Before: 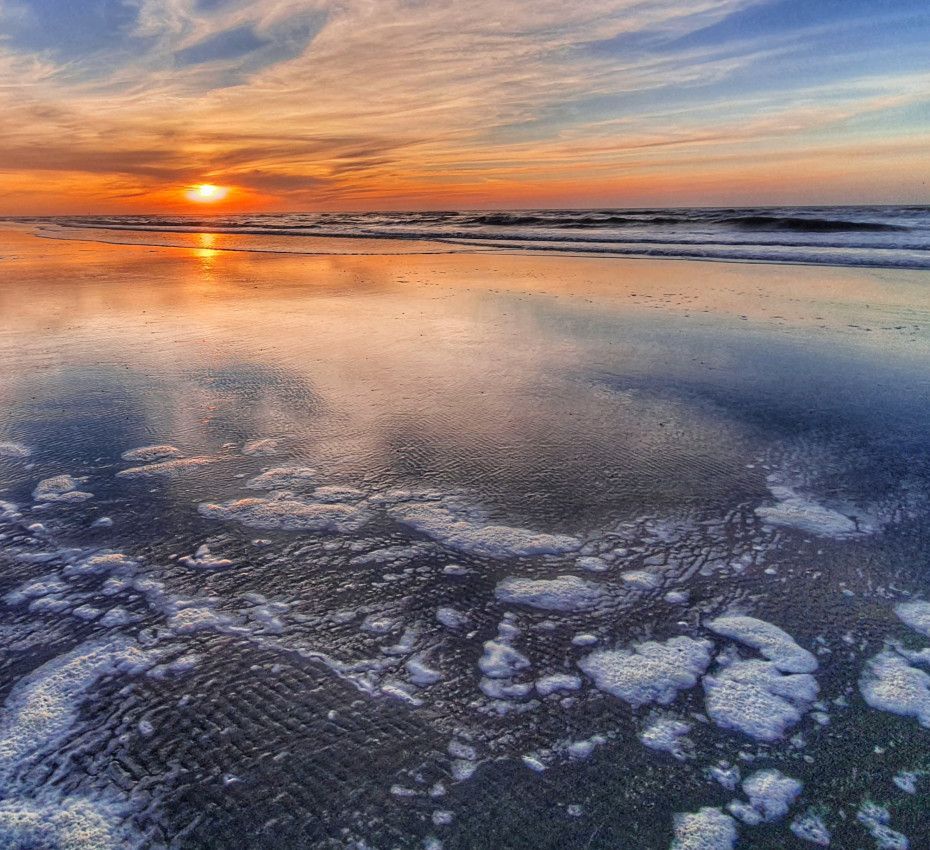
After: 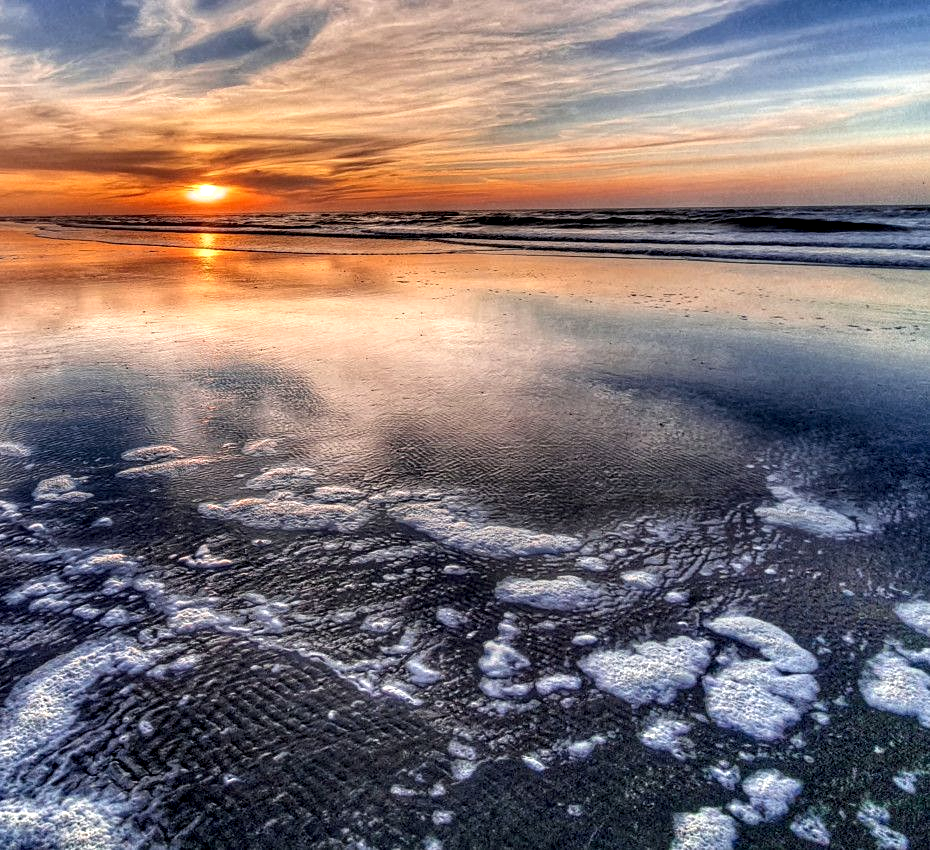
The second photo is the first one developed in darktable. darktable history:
local contrast: highlights 81%, shadows 57%, detail 174%, midtone range 0.605
